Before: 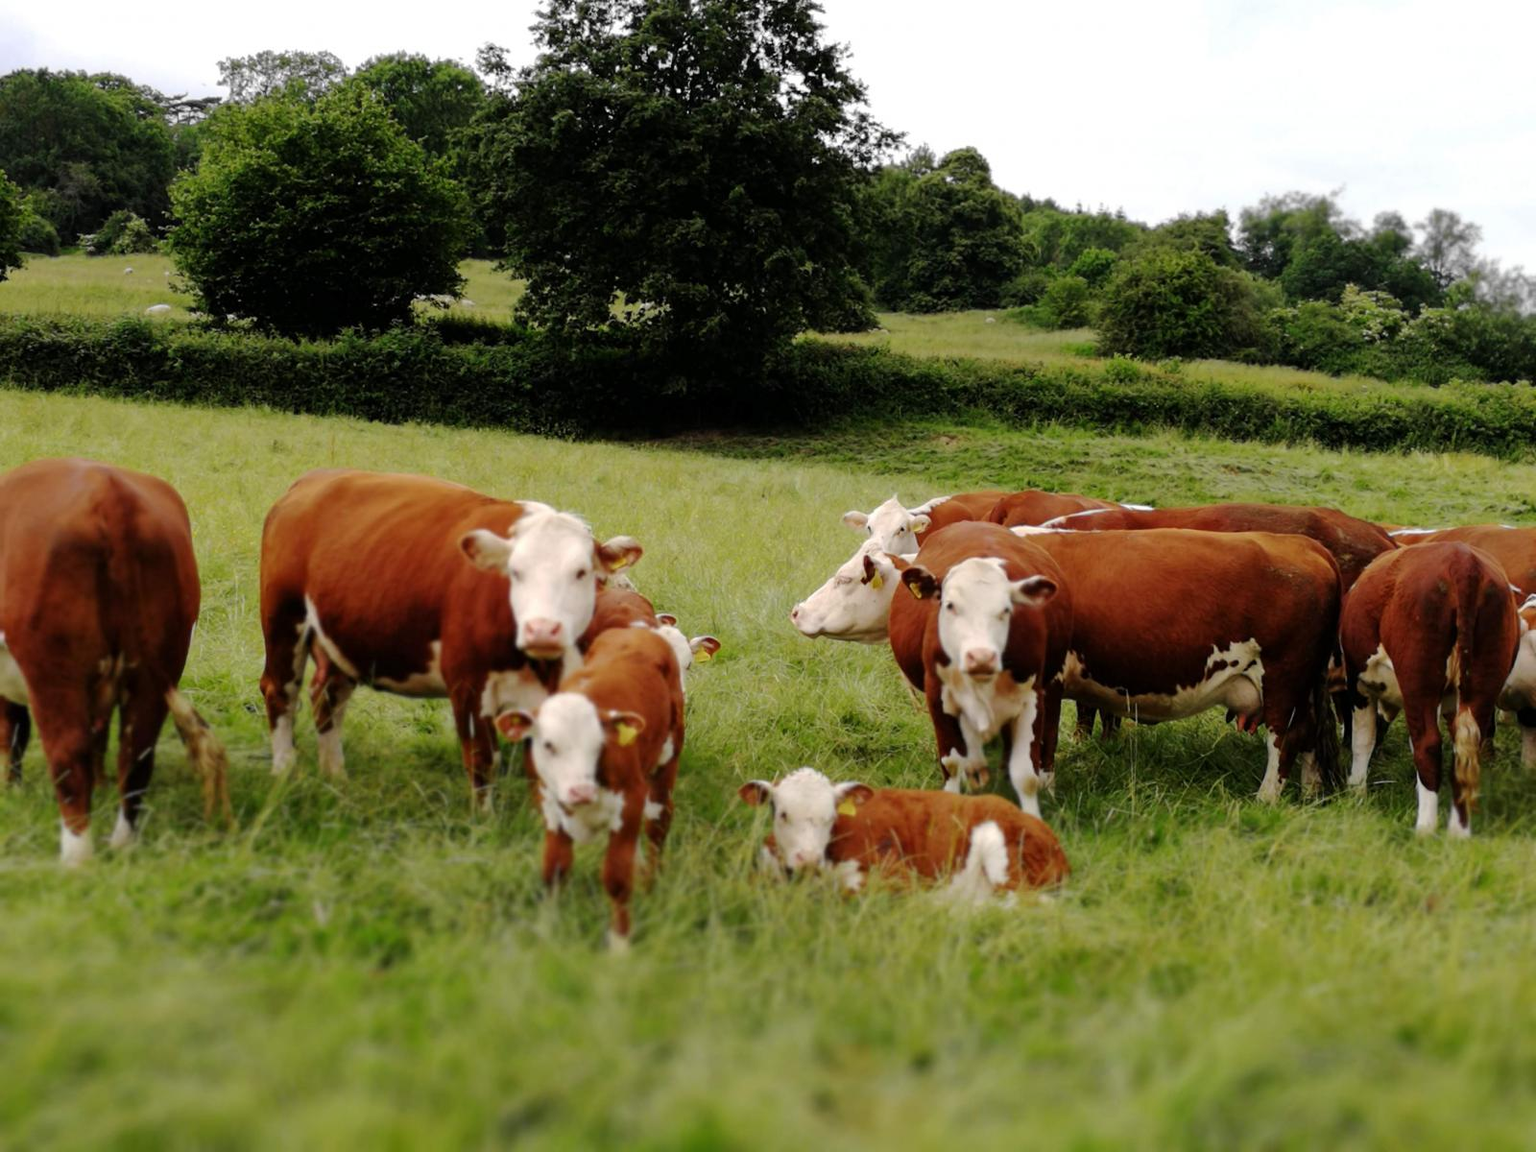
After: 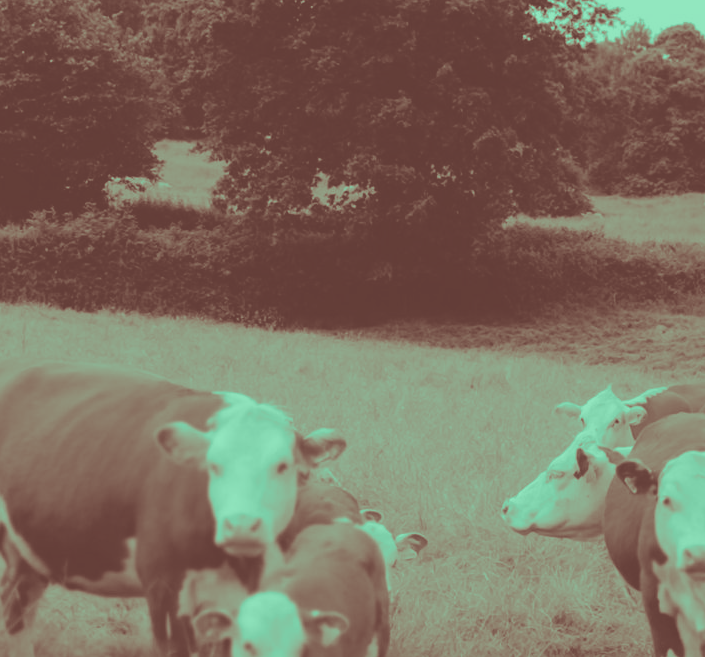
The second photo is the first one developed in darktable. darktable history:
colorize: hue 147.6°, saturation 65%, lightness 21.64%
crop: left 20.248%, top 10.86%, right 35.675%, bottom 34.321%
split-toning: highlights › saturation 0, balance -61.83
